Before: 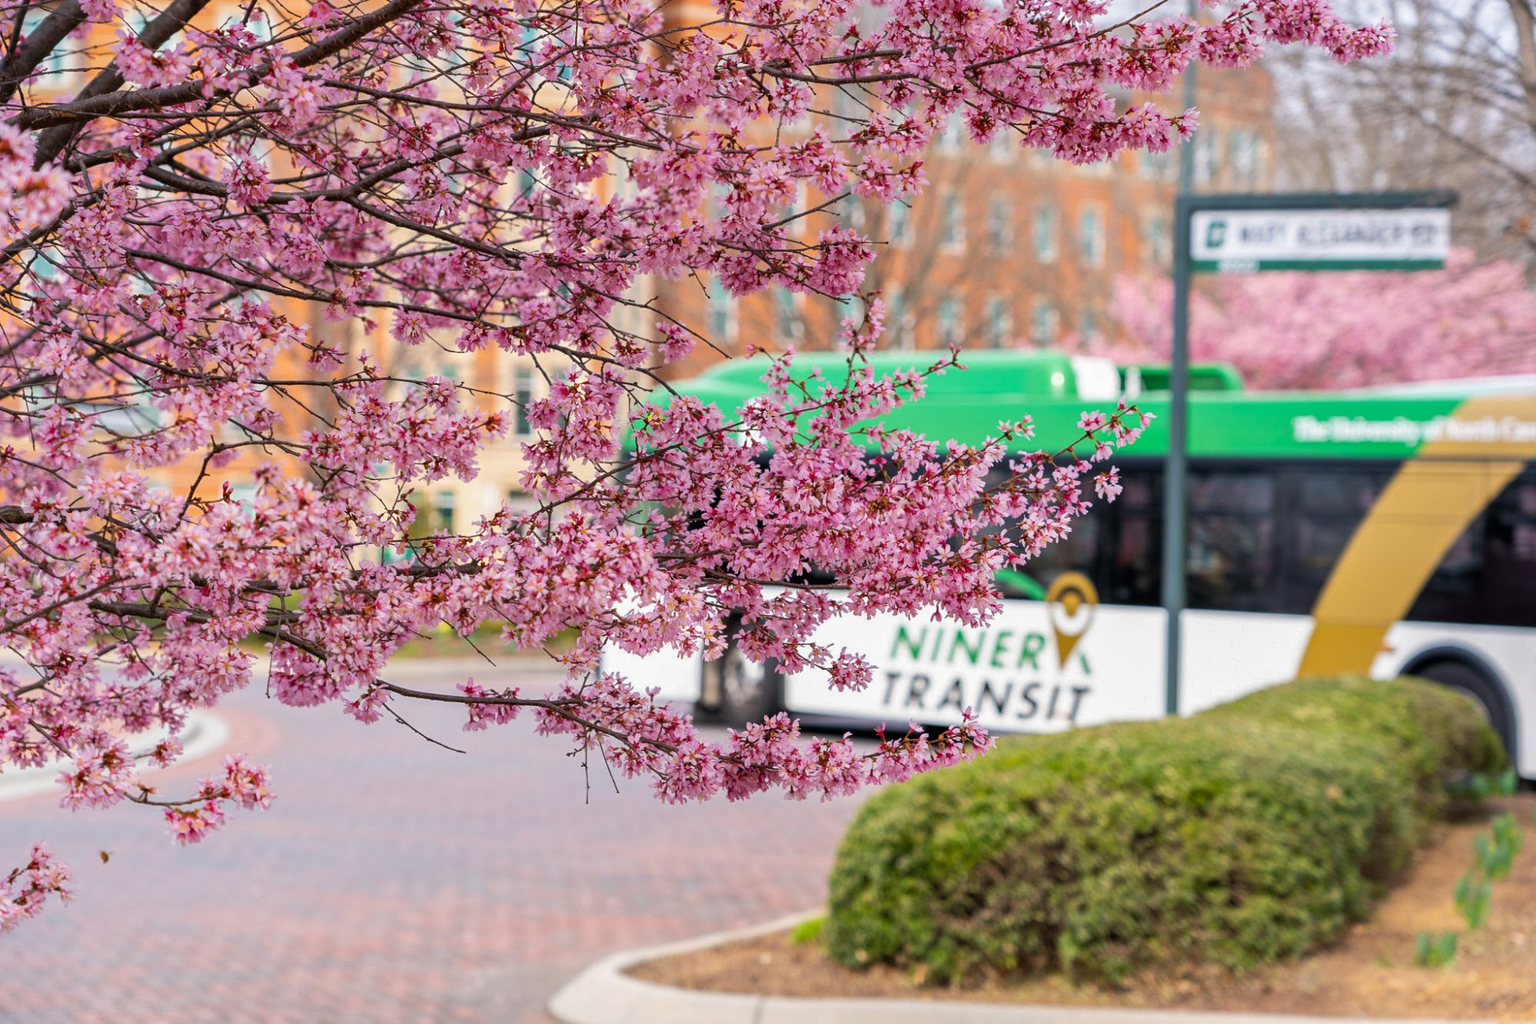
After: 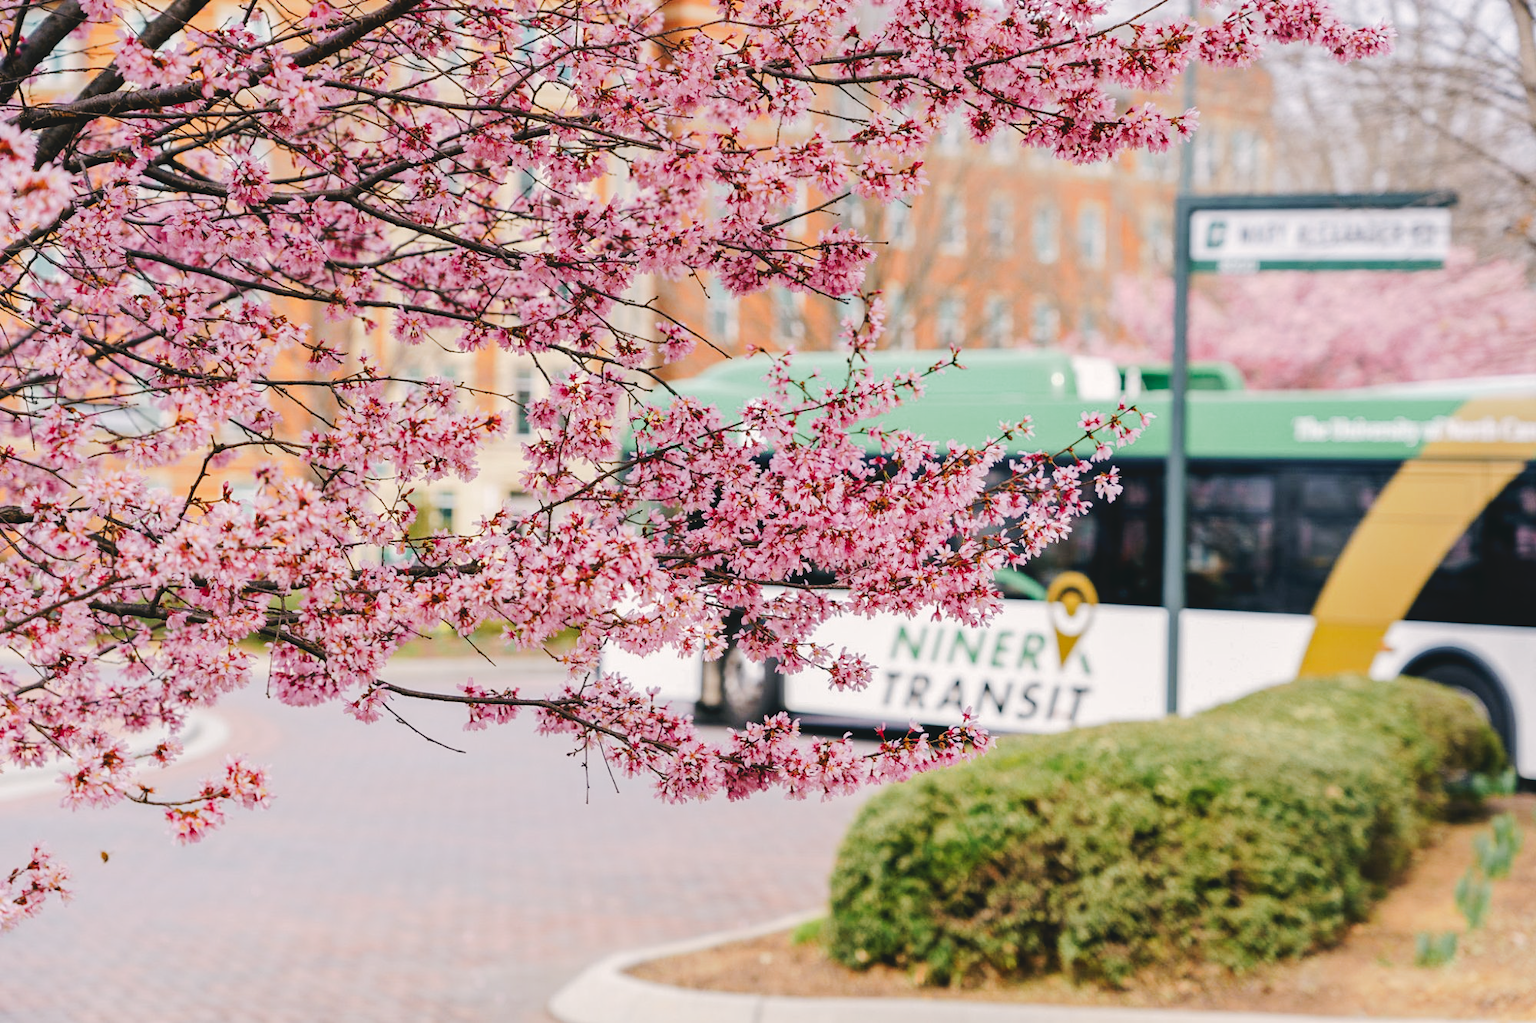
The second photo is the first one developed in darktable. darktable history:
tone curve: curves: ch0 [(0, 0) (0.003, 0.058) (0.011, 0.061) (0.025, 0.065) (0.044, 0.076) (0.069, 0.083) (0.1, 0.09) (0.136, 0.102) (0.177, 0.145) (0.224, 0.196) (0.277, 0.278) (0.335, 0.375) (0.399, 0.486) (0.468, 0.578) (0.543, 0.651) (0.623, 0.717) (0.709, 0.783) (0.801, 0.838) (0.898, 0.91) (1, 1)], preserve colors none
color look up table: target L [91.04, 88.06, 89.14, 86.89, 82.97, 73.06, 58.18, 49.12, 46.17, 27.13, 31.72, 18.75, 200.71, 83.65, 75.54, 71.93, 65.82, 53.87, 56.56, 51.3, 49.61, 49.04, 34.45, 34.59, 30.3, 15.92, 78.73, 81.48, 77.55, 70.76, 61.85, 55.97, 55.03, 52.87, 45.23, 36.79, 36.17, 26.67, 19.15, 15.36, 7.001, 4.276, 97.29, 92.22, 89.99, 61.94, 55.64, 53.5, 29.34], target a [-18.95, -12.46, -8.82, -24.02, -37.67, -27.65, -44.45, -26.58, -2.268, -17.62, -16.56, -9.479, 0, 10.65, -0.147, 37.35, 30.06, 58.45, 1.656, 68.51, 63.91, 38.21, 18.43, 34.18, 31.58, 0.211, 9.092, 30.33, 3.3, 47.97, 16.55, 19.61, 18.62, 64.44, 41.59, 14.14, 41.25, 33.07, 22.71, 2.548, 29.27, -1.287, -1.124, -24.17, -13.41, -23.1, 0.048, -10.13, -6.287], target b [39.57, 5.701, 22.18, 9.249, 26.15, 10.13, 30.45, 29.68, 38.21, 14.17, 0.275, 2.26, -0.001, 31.56, 74.7, 10.74, 39.13, 25.91, 30.78, 10.72, 49.92, 45, 10.07, 42.6, 23.45, 20.57, -4.375, -17.27, -21.96, -34.31, -49.06, -36.28, -9.192, -21.68, 2.478, -65.78, -54.87, -37.79, -9.963, -18.29, -38.6, -6.53, 0.37, -8.442, -9.006, -25.56, -16.78, -47.29, -16.11], num patches 49
